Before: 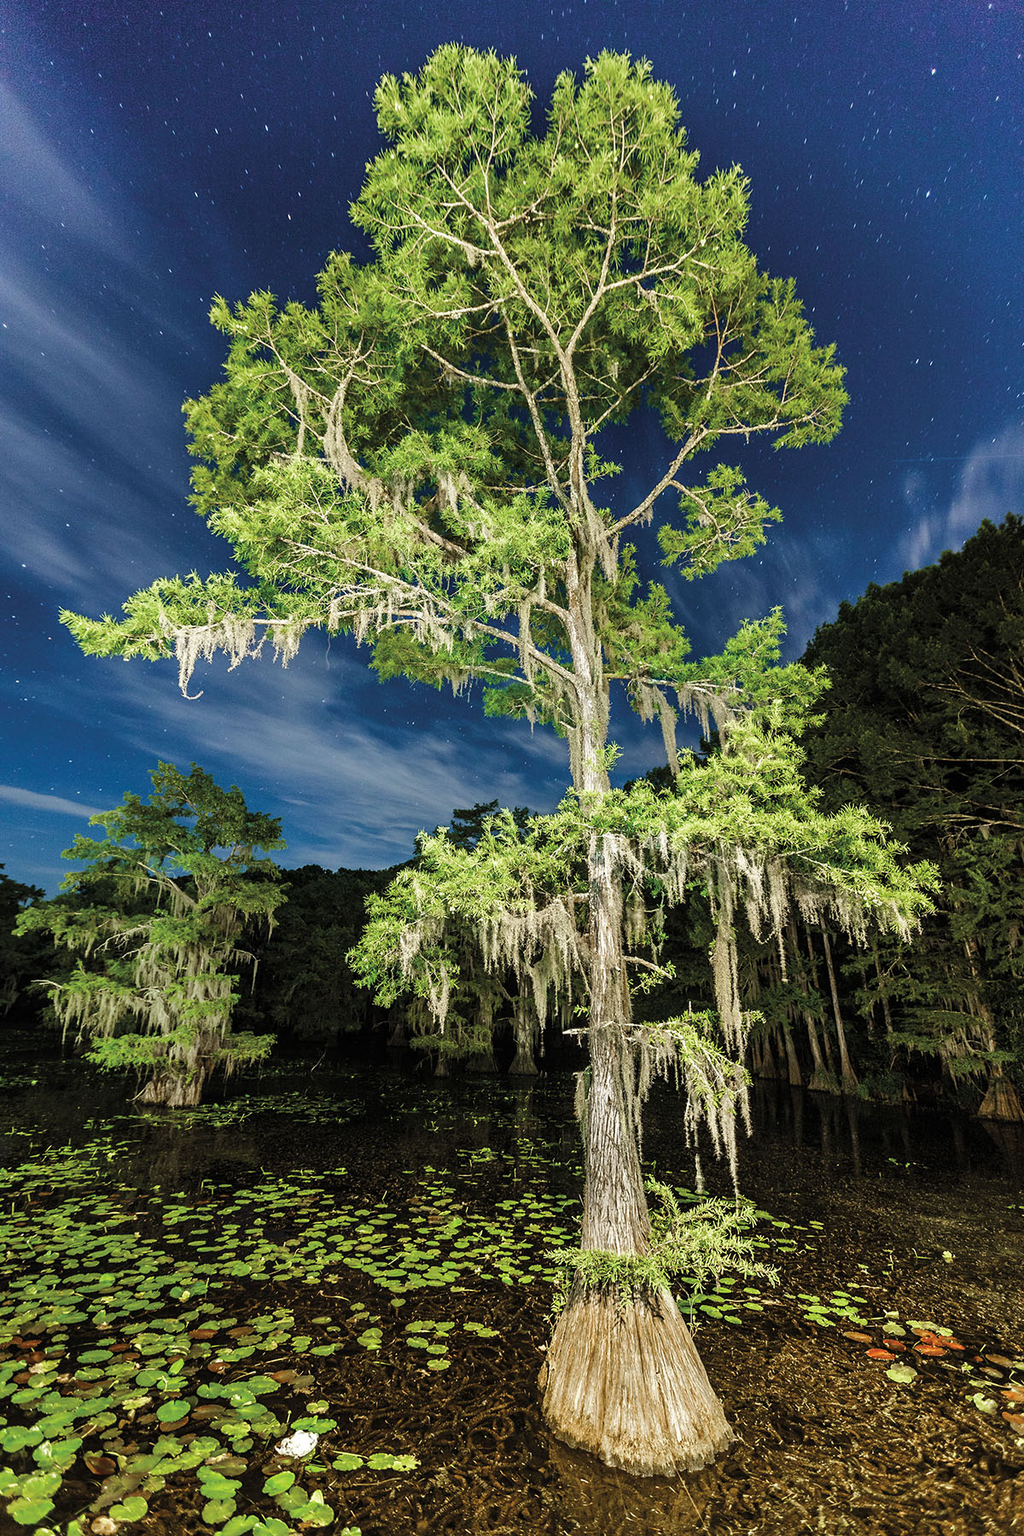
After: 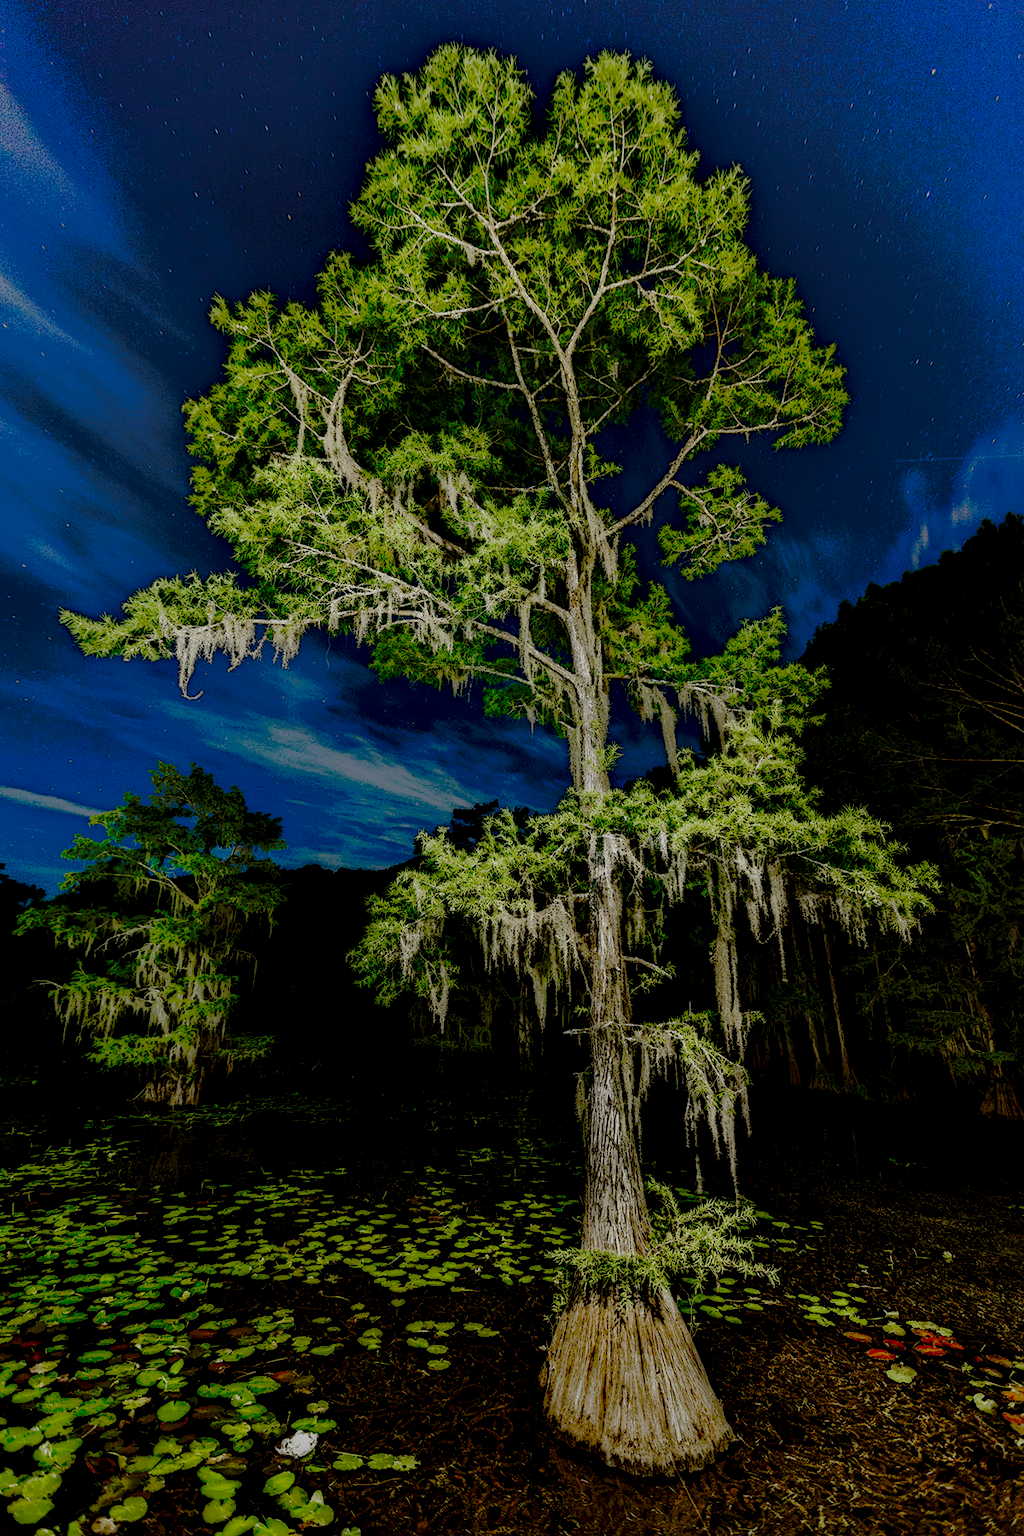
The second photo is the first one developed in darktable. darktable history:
tone curve: curves: ch0 [(0, 0) (0.003, 0.003) (0.011, 0.011) (0.025, 0.024) (0.044, 0.043) (0.069, 0.067) (0.1, 0.096) (0.136, 0.131) (0.177, 0.171) (0.224, 0.217) (0.277, 0.267) (0.335, 0.324) (0.399, 0.385) (0.468, 0.452) (0.543, 0.632) (0.623, 0.697) (0.709, 0.766) (0.801, 0.839) (0.898, 0.917) (1, 1)], preserve colors none
local contrast: highlights 1%, shadows 199%, detail 164%, midtone range 0.002
